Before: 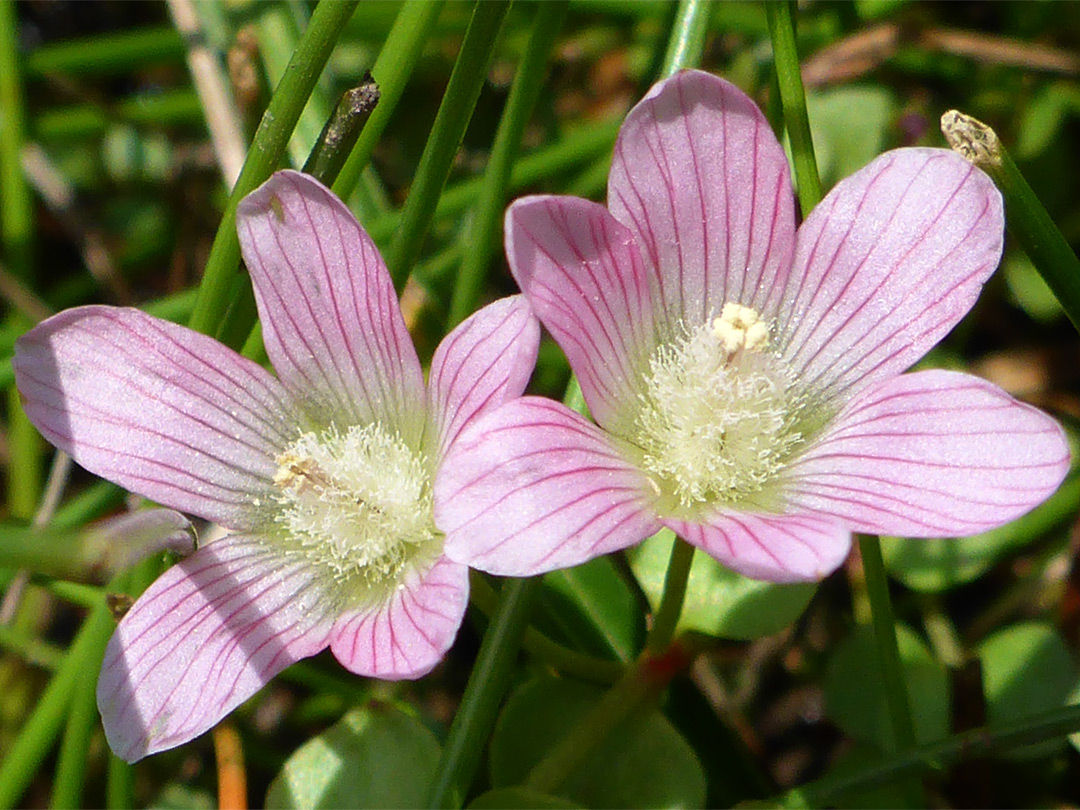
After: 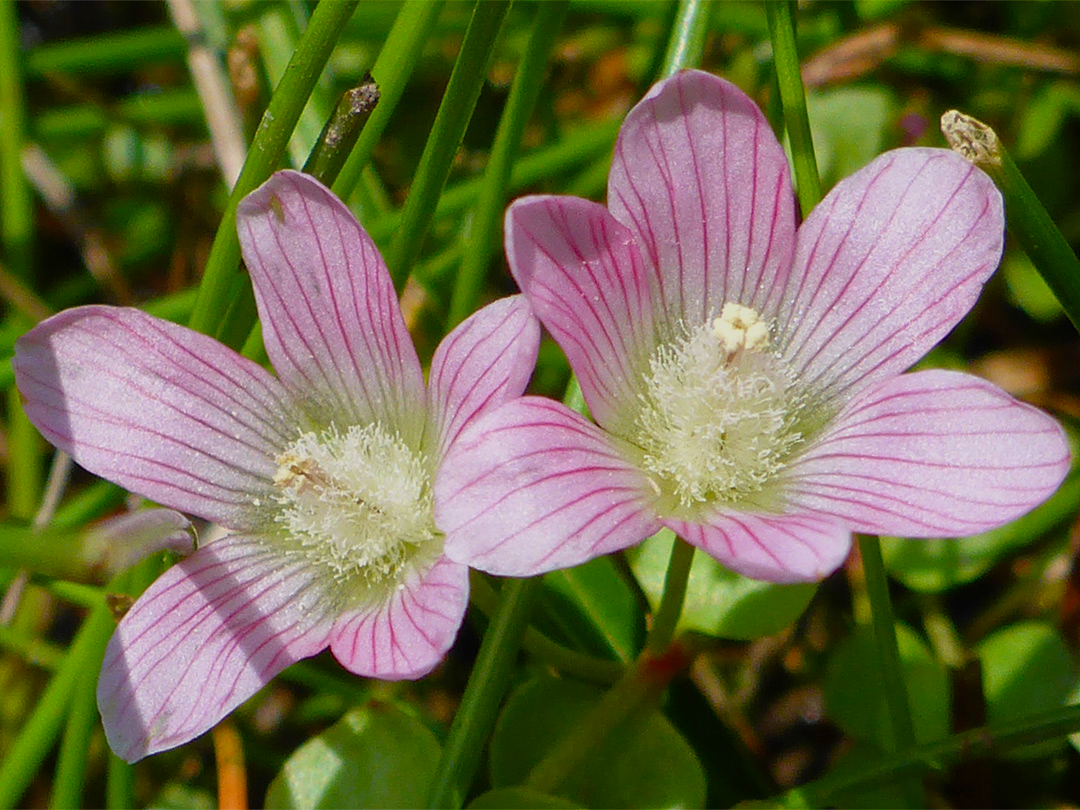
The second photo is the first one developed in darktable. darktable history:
tone equalizer: -8 EV 0.287 EV, -7 EV 0.381 EV, -6 EV 0.401 EV, -5 EV 0.22 EV, -3 EV -0.269 EV, -2 EV -0.41 EV, -1 EV -0.398 EV, +0 EV -0.246 EV, smoothing diameter 2.2%, edges refinement/feathering 19.5, mask exposure compensation -1.57 EV, filter diffusion 5
color balance rgb: linear chroma grading › global chroma 14.479%, perceptual saturation grading › global saturation 0.314%, perceptual saturation grading › highlights -15.832%, perceptual saturation grading › shadows 24.244%
